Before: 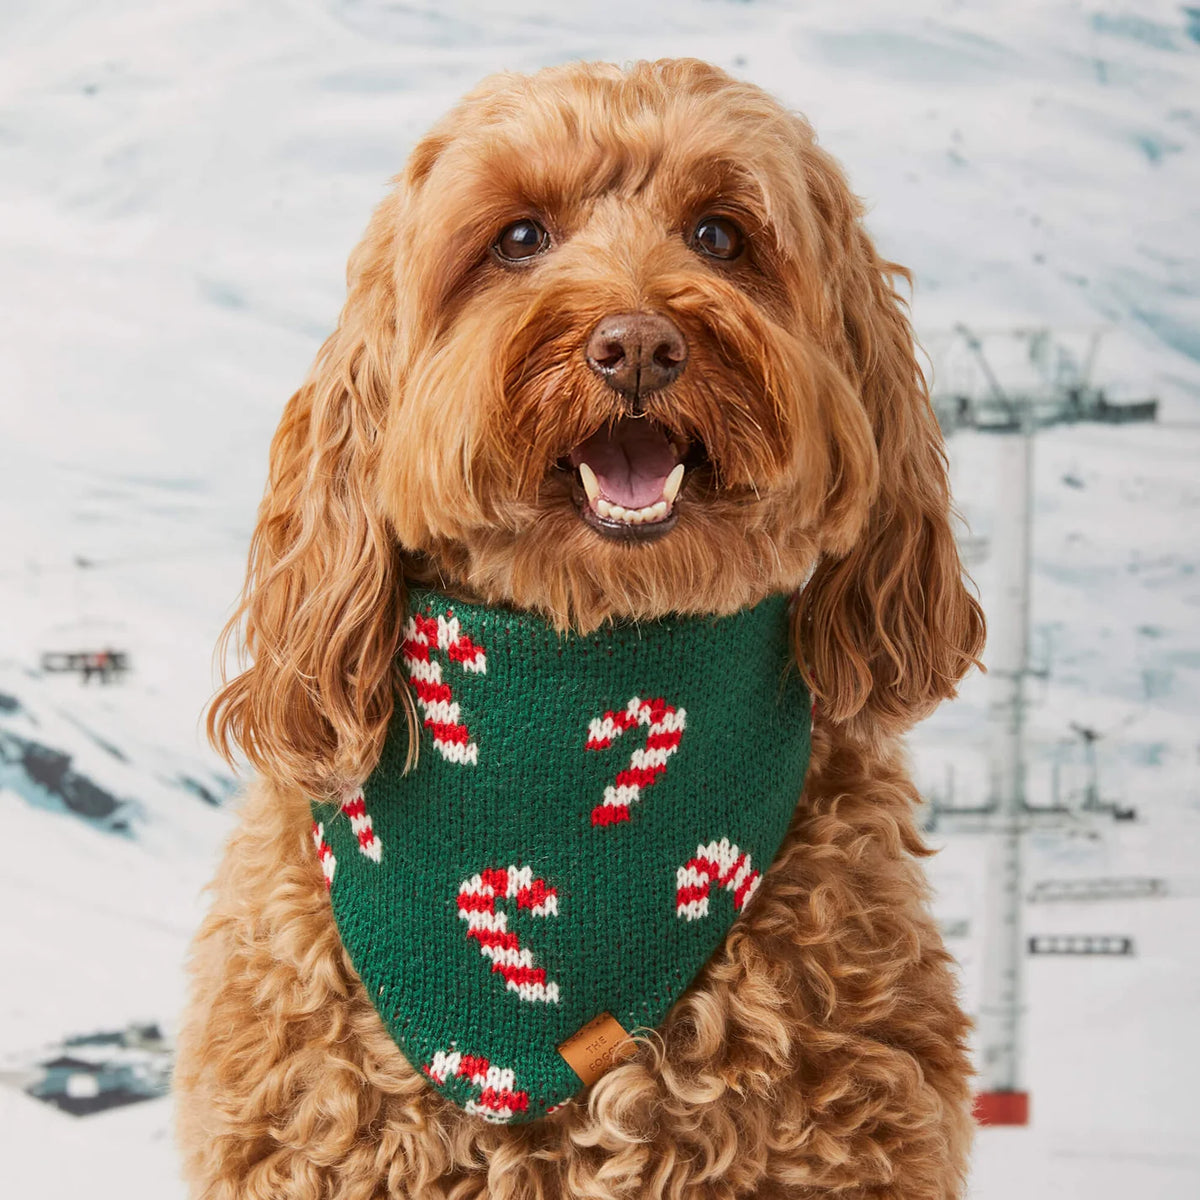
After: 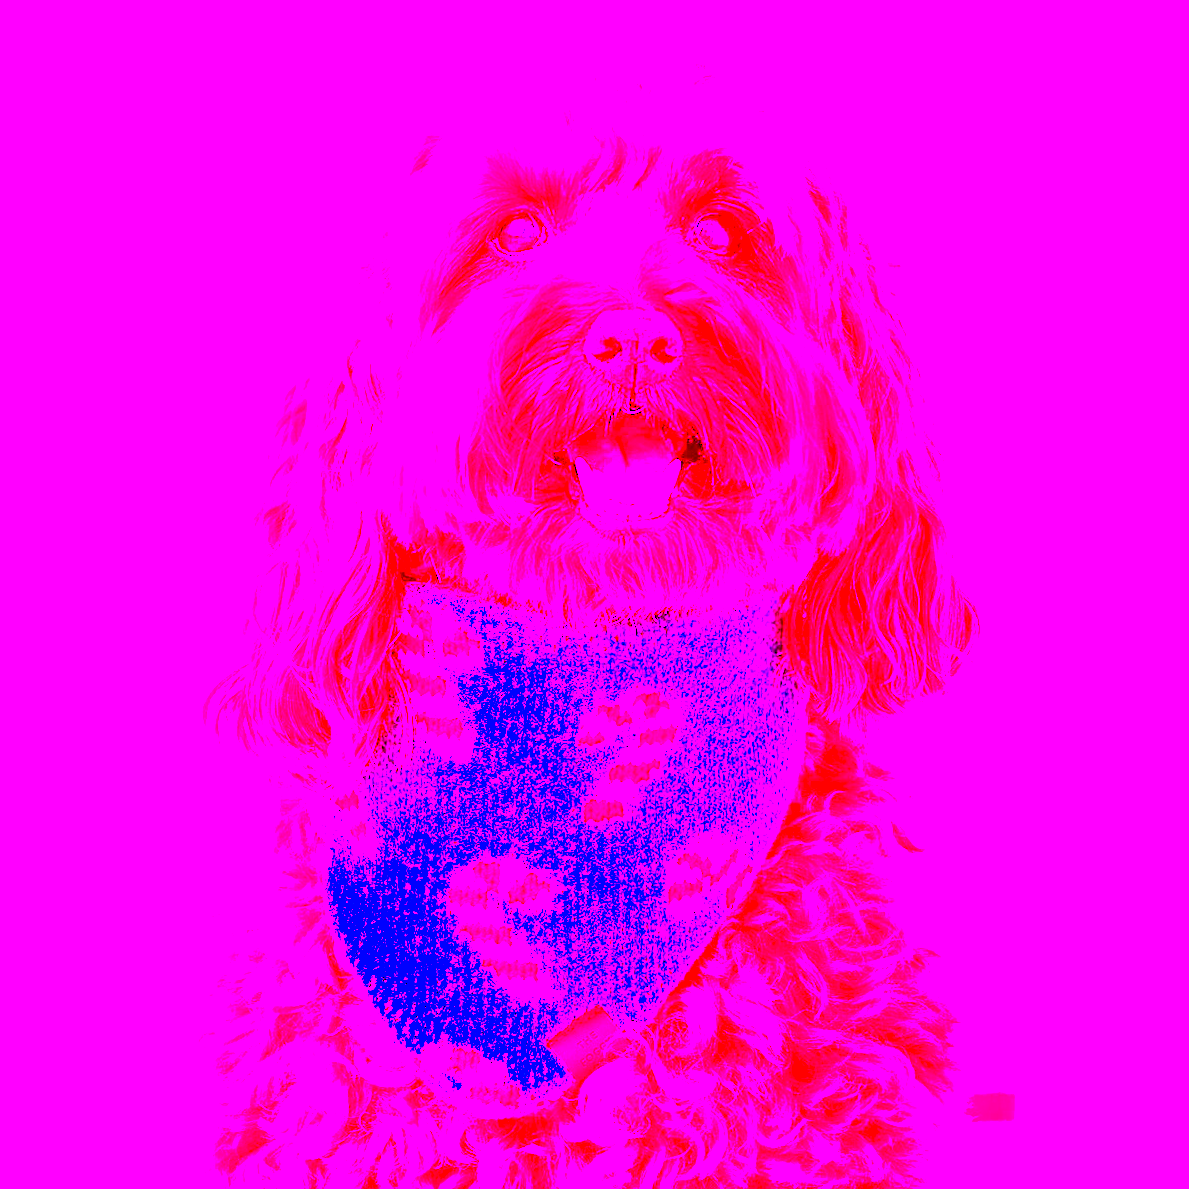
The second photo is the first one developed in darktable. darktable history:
contrast brightness saturation: contrast 0.26, brightness 0.02, saturation 0.87
white balance: red 8, blue 8
crop and rotate: angle -0.5°
exposure: black level correction 0.016, exposure -0.009 EV, compensate highlight preservation false
tone equalizer: on, module defaults
